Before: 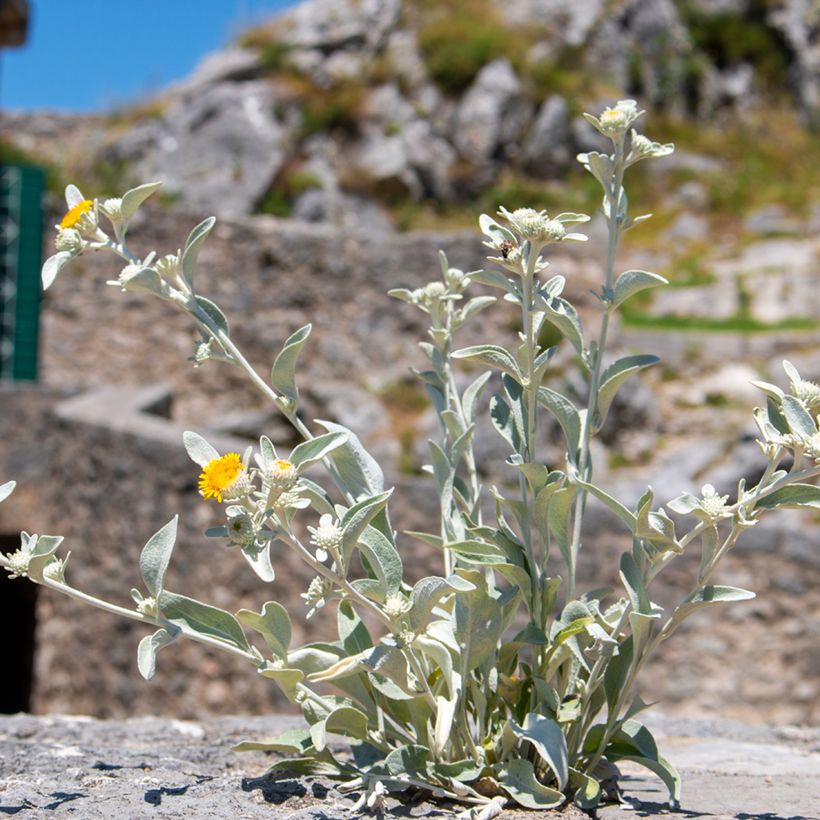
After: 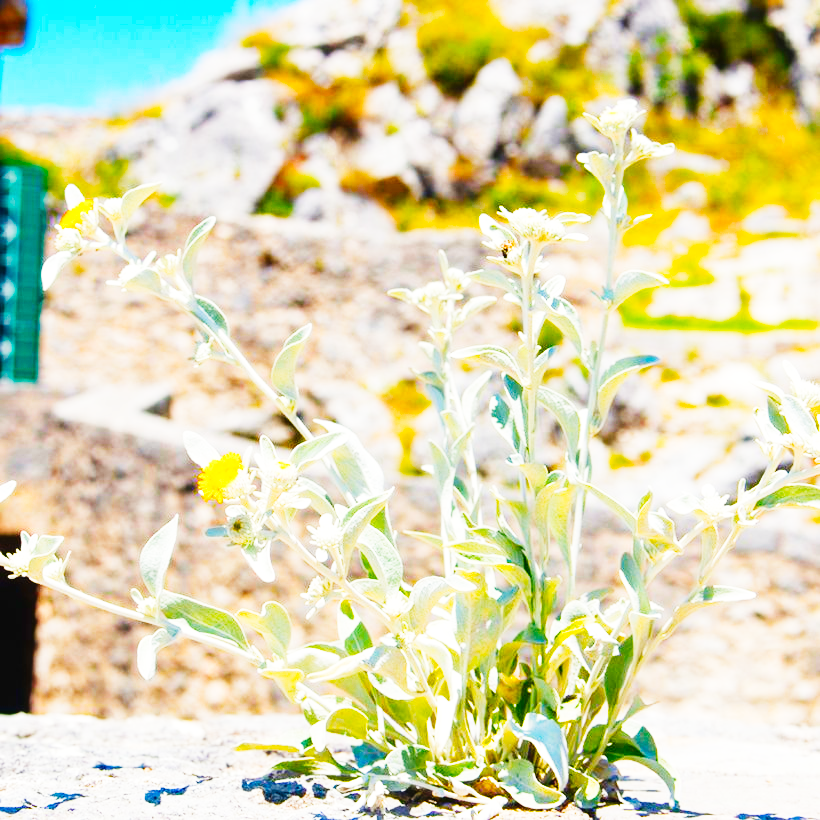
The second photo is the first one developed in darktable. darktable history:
base curve: curves: ch0 [(0, 0.003) (0.001, 0.002) (0.006, 0.004) (0.02, 0.022) (0.048, 0.086) (0.094, 0.234) (0.162, 0.431) (0.258, 0.629) (0.385, 0.8) (0.548, 0.918) (0.751, 0.988) (1, 1)], preserve colors none
color balance rgb: highlights gain › luminance 6.39%, highlights gain › chroma 2.518%, highlights gain › hue 90.93°, global offset › luminance 0.495%, global offset › hue 58.7°, linear chroma grading › shadows 10.411%, linear chroma grading › highlights 9.741%, linear chroma grading › global chroma 15.069%, linear chroma grading › mid-tones 14.726%, perceptual saturation grading › global saturation 20%, perceptual saturation grading › highlights -25.094%, perceptual saturation grading › shadows 50.449%, contrast -9.594%
tone curve: curves: ch0 [(0, 0) (0.004, 0.001) (0.133, 0.132) (0.325, 0.395) (0.455, 0.565) (0.832, 0.925) (1, 1)], preserve colors none
